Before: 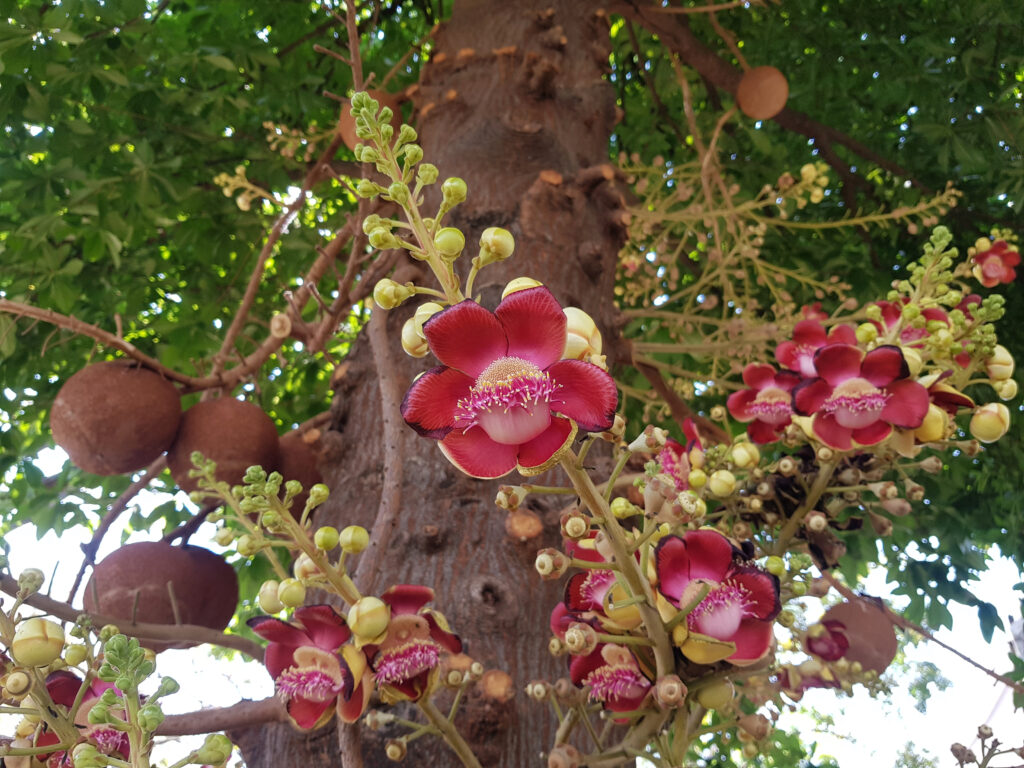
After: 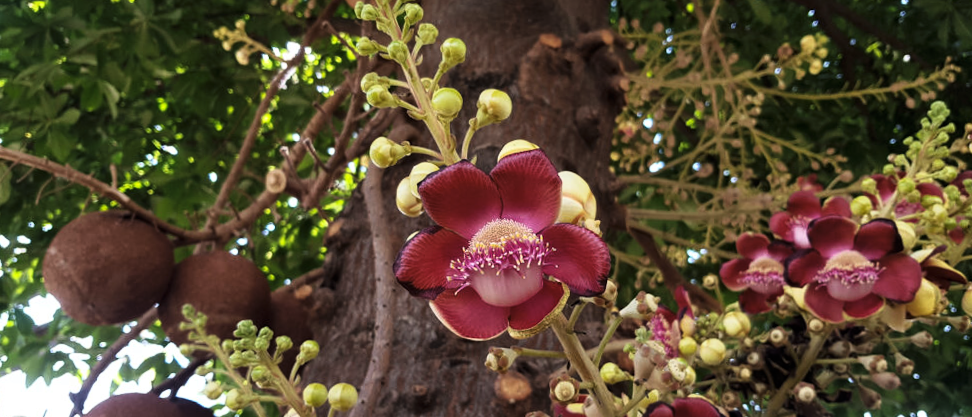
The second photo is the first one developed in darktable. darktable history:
crop: left 1.744%, top 19.225%, right 5.069%, bottom 28.357%
tone curve: curves: ch0 [(0, 0) (0.042, 0.01) (0.223, 0.123) (0.59, 0.574) (0.802, 0.868) (1, 1)], color space Lab, linked channels, preserve colors none
rotate and perspective: rotation 1.72°, automatic cropping off
